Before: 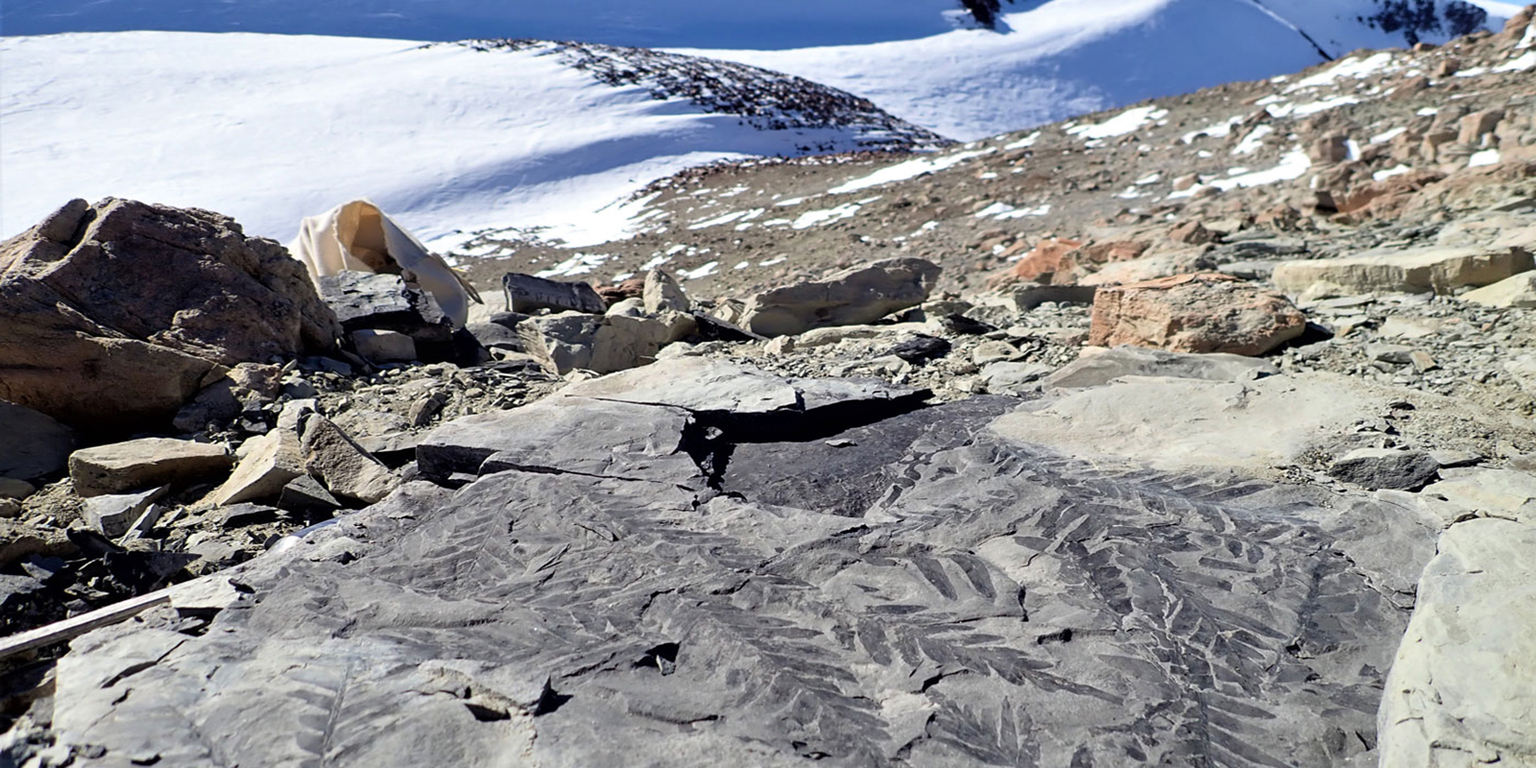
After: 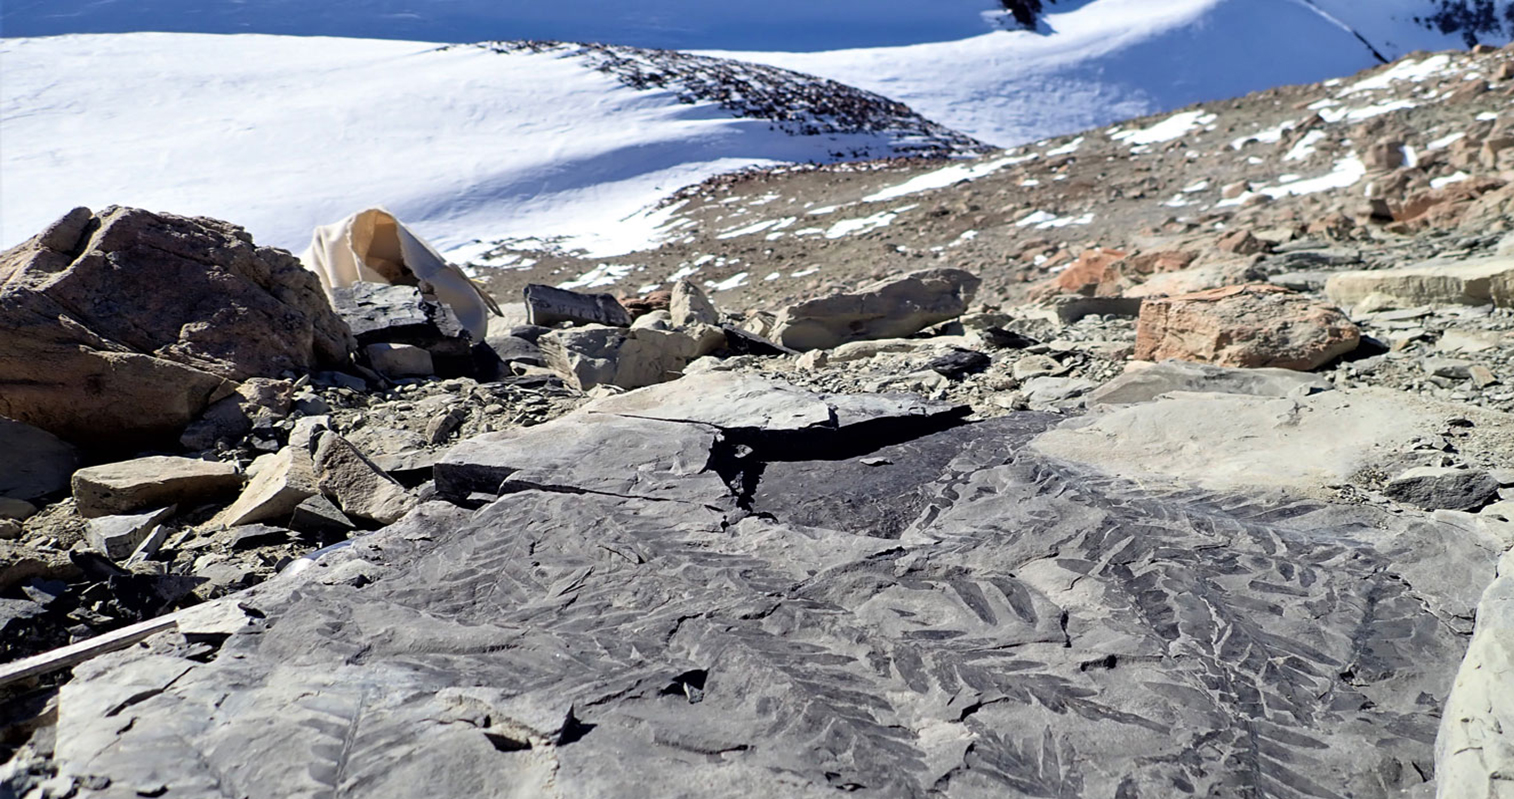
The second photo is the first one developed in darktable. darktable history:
crop and rotate: left 0%, right 5.367%
